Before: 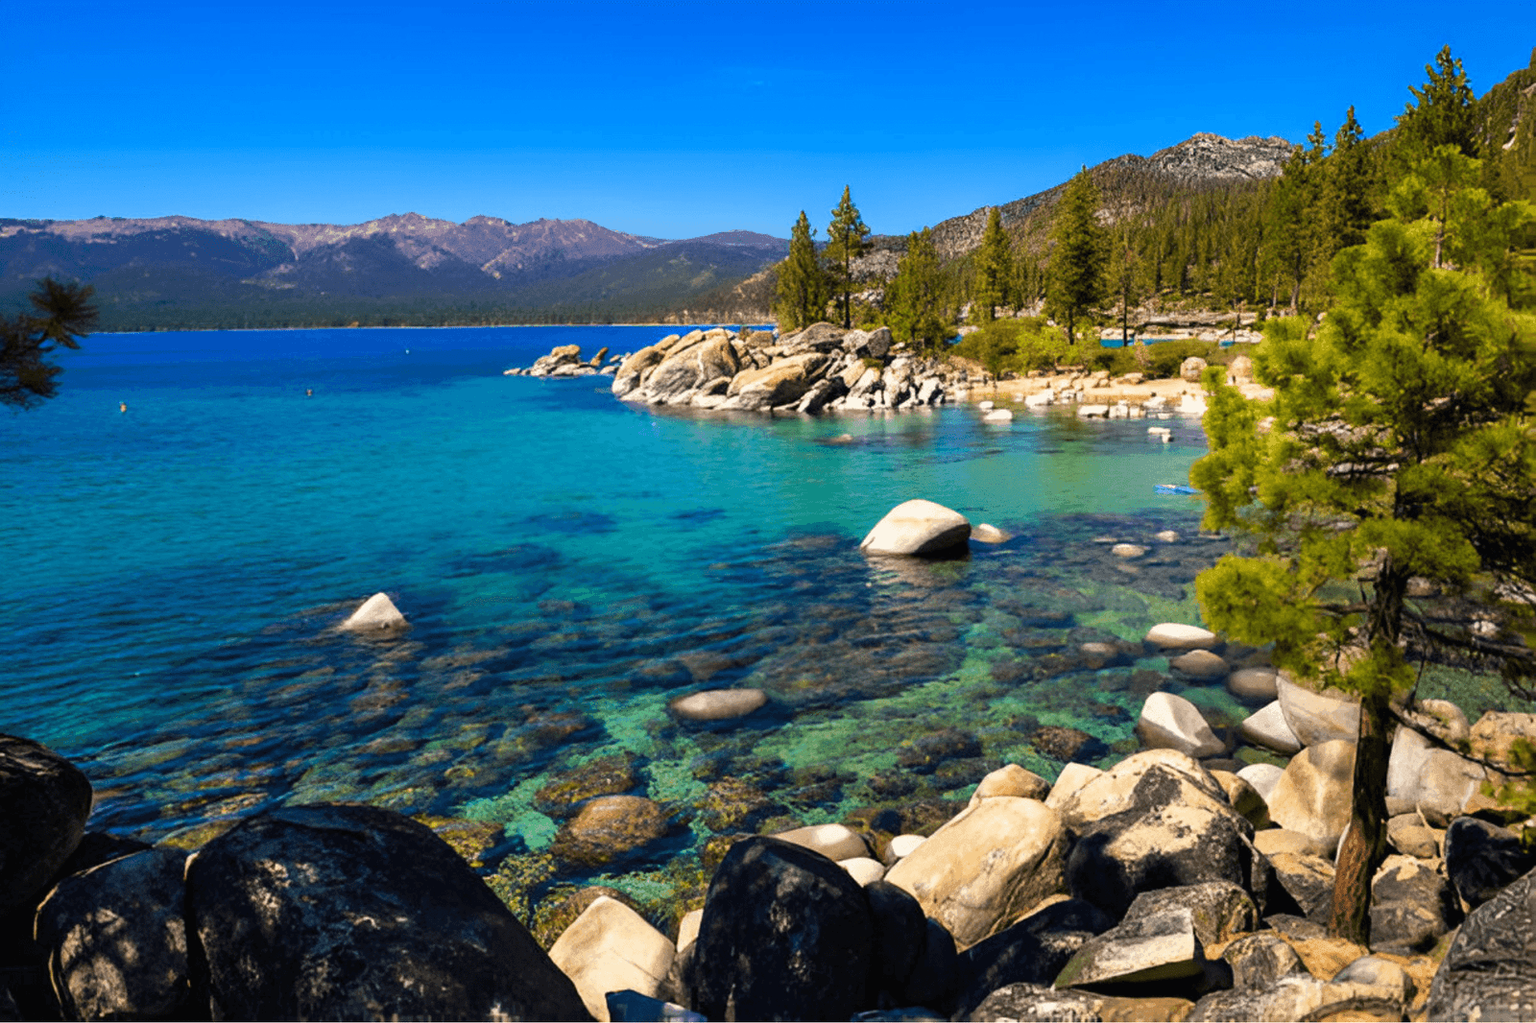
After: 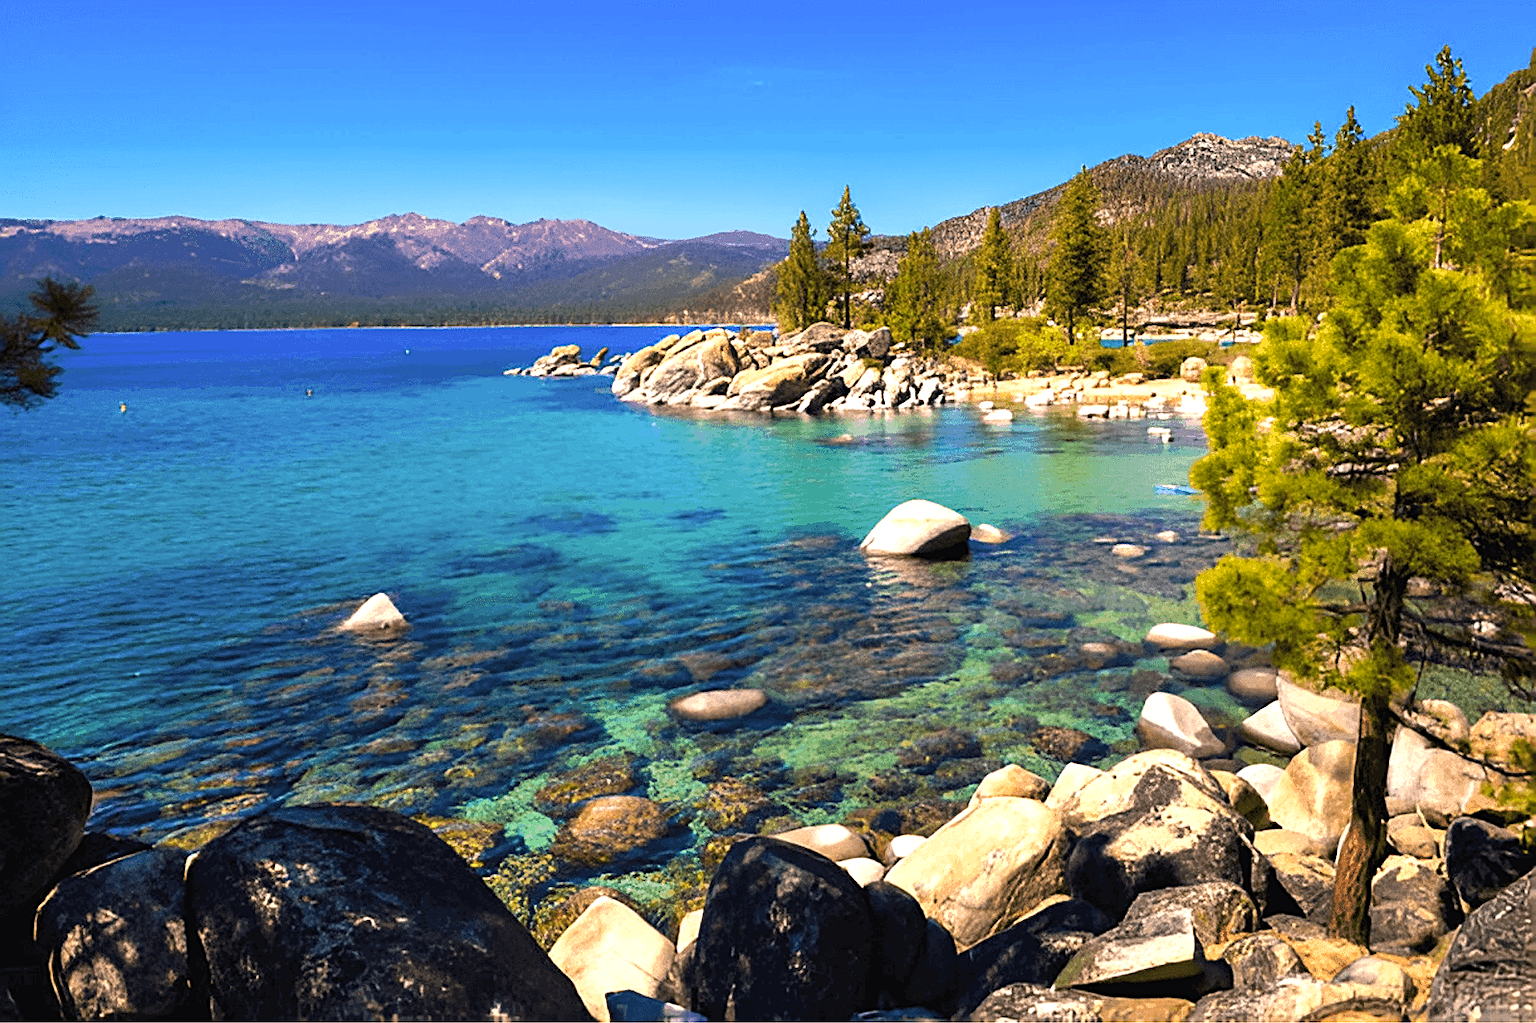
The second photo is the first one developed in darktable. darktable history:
exposure: exposure 0.6 EV, compensate highlight preservation false
sharpen: on, module defaults
color correction: highlights a* 7.34, highlights b* 4.37
